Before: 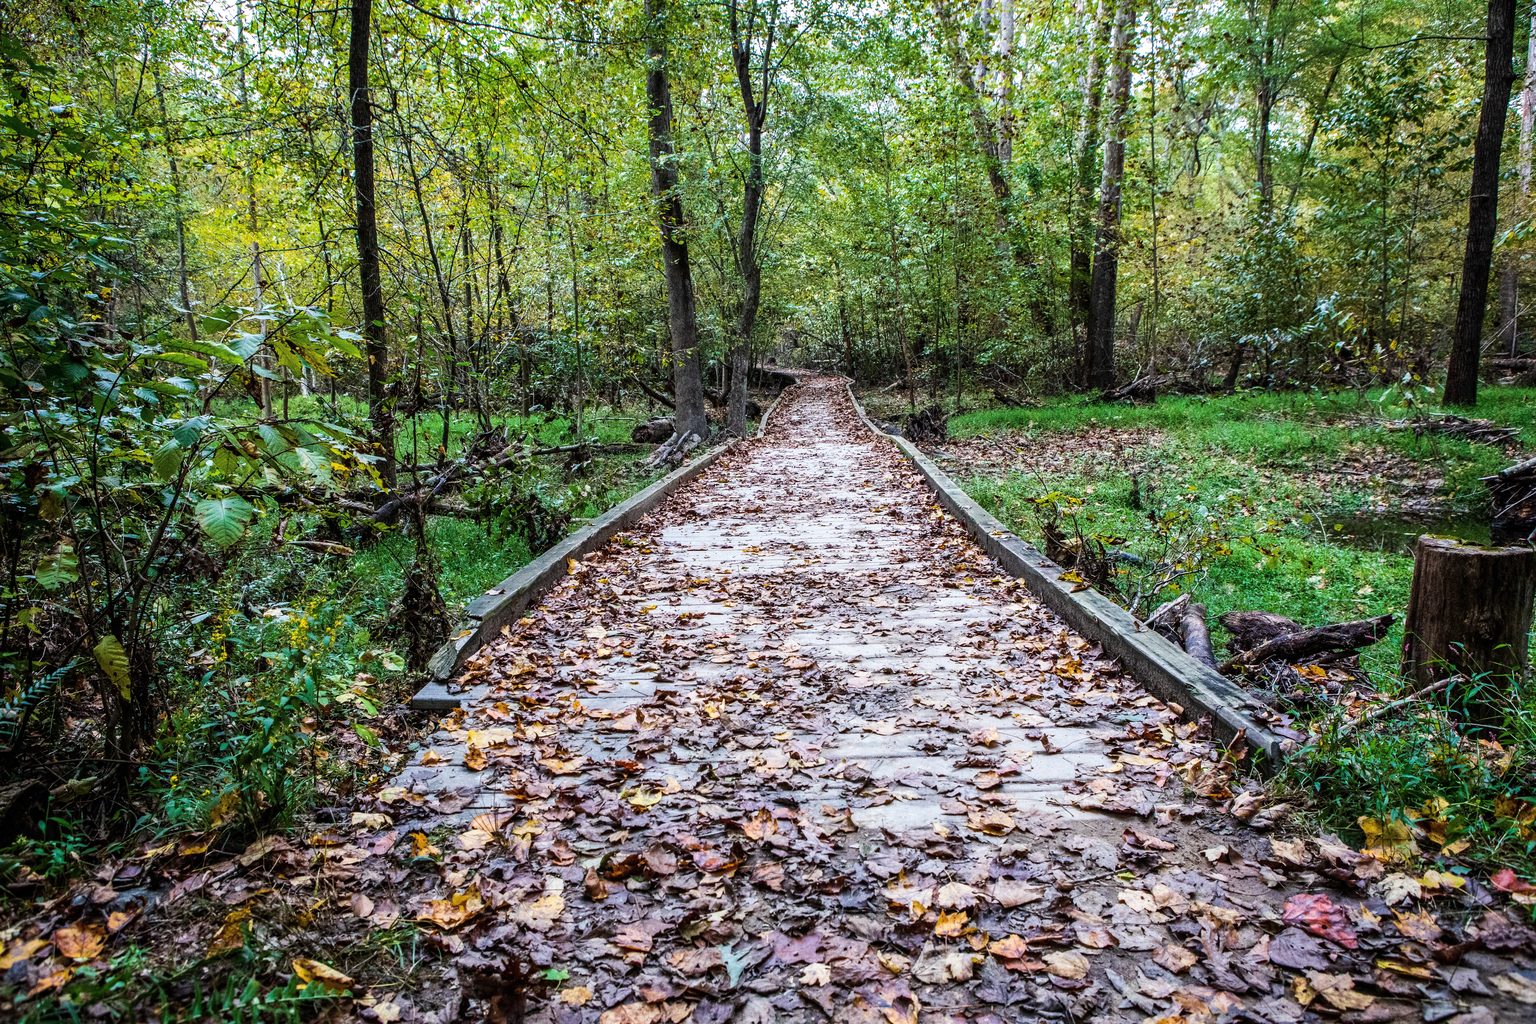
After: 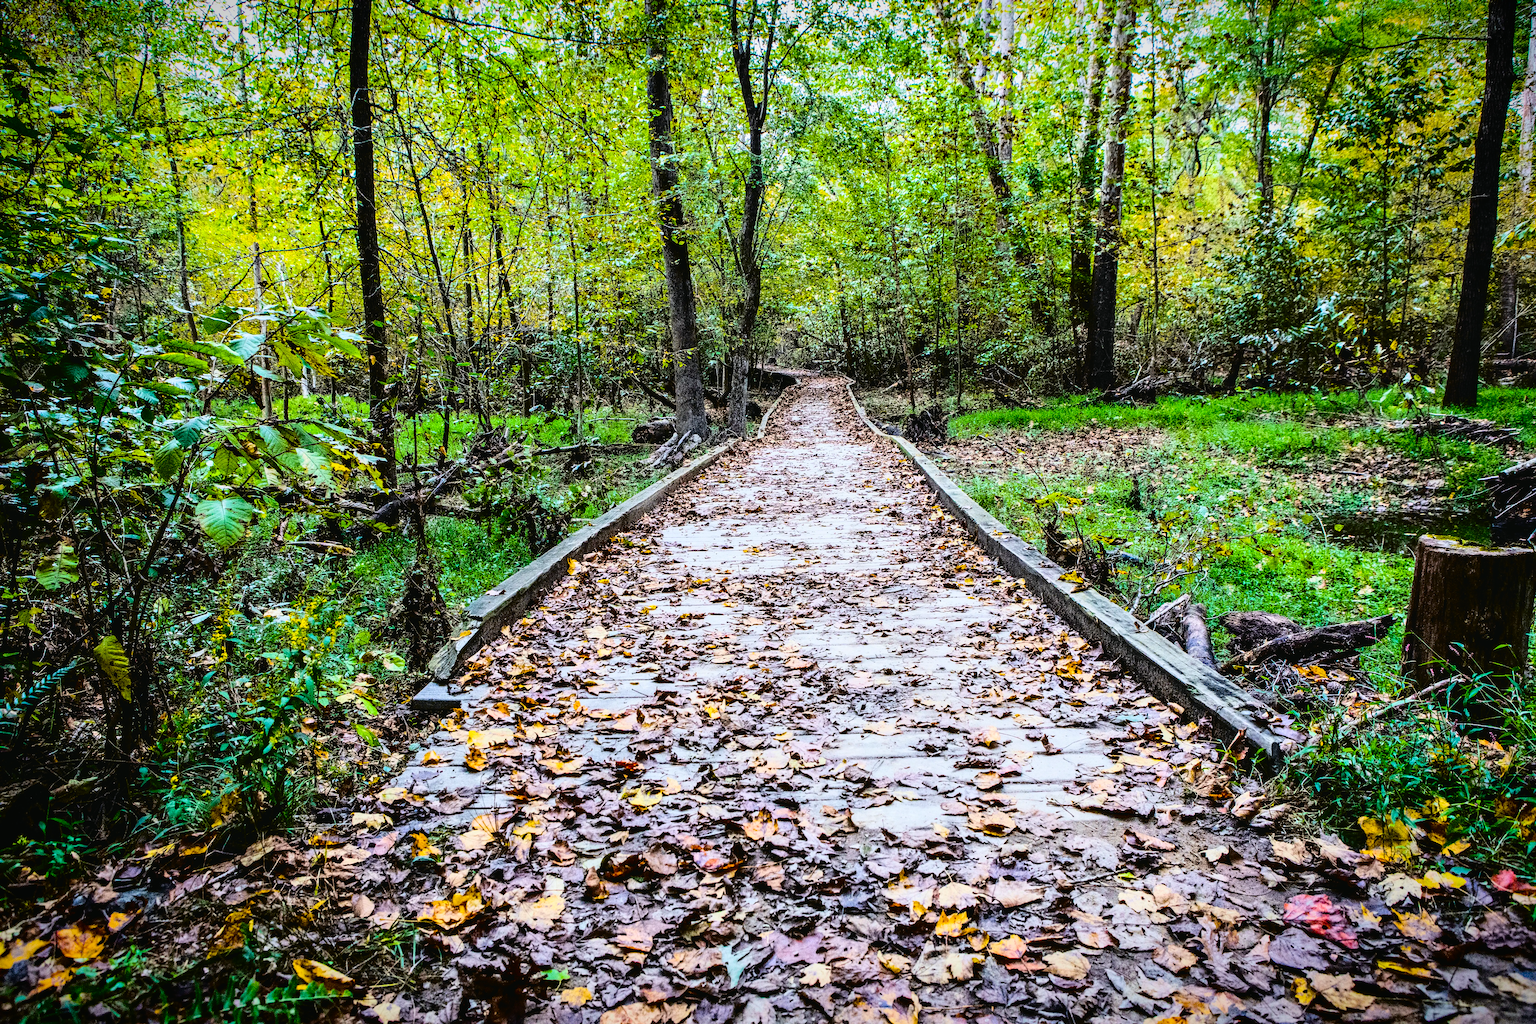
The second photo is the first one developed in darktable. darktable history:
vignetting: fall-off start 98.29%, fall-off radius 100%, brightness -1, saturation 0.5, width/height ratio 1.428
tone curve: curves: ch0 [(0.003, 0.023) (0.071, 0.052) (0.236, 0.197) (0.466, 0.557) (0.644, 0.748) (0.803, 0.88) (0.994, 0.968)]; ch1 [(0, 0) (0.262, 0.227) (0.417, 0.386) (0.469, 0.467) (0.502, 0.498) (0.528, 0.53) (0.573, 0.57) (0.605, 0.621) (0.644, 0.671) (0.686, 0.728) (0.994, 0.987)]; ch2 [(0, 0) (0.262, 0.188) (0.385, 0.353) (0.427, 0.424) (0.495, 0.493) (0.515, 0.534) (0.547, 0.556) (0.589, 0.613) (0.644, 0.748) (1, 1)], color space Lab, independent channels, preserve colors none
white balance: emerald 1
base curve: curves: ch0 [(0, 0) (0.073, 0.04) (0.157, 0.139) (0.492, 0.492) (0.758, 0.758) (1, 1)], preserve colors none
contrast equalizer: octaves 7, y [[0.6 ×6], [0.55 ×6], [0 ×6], [0 ×6], [0 ×6]], mix 0.2
